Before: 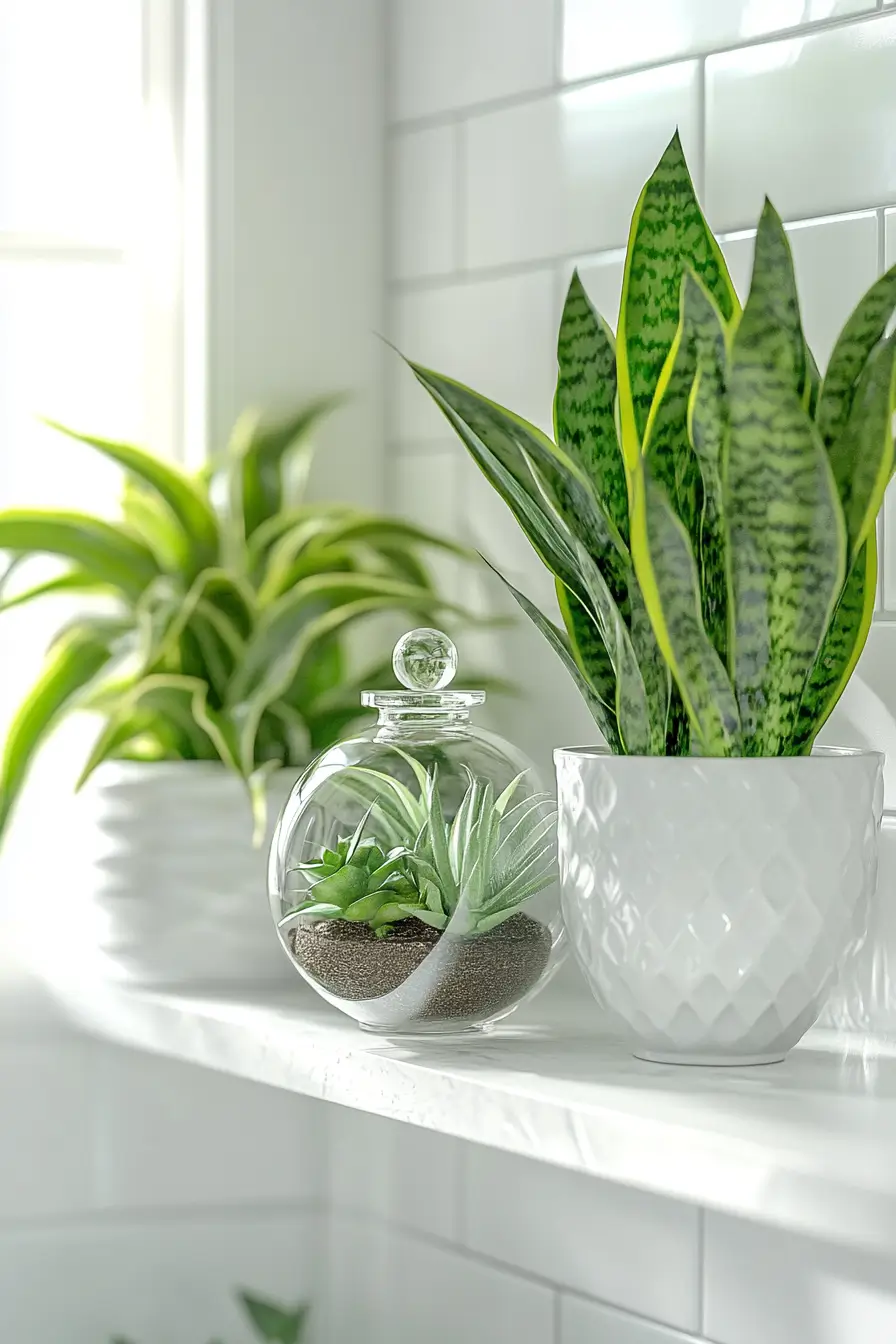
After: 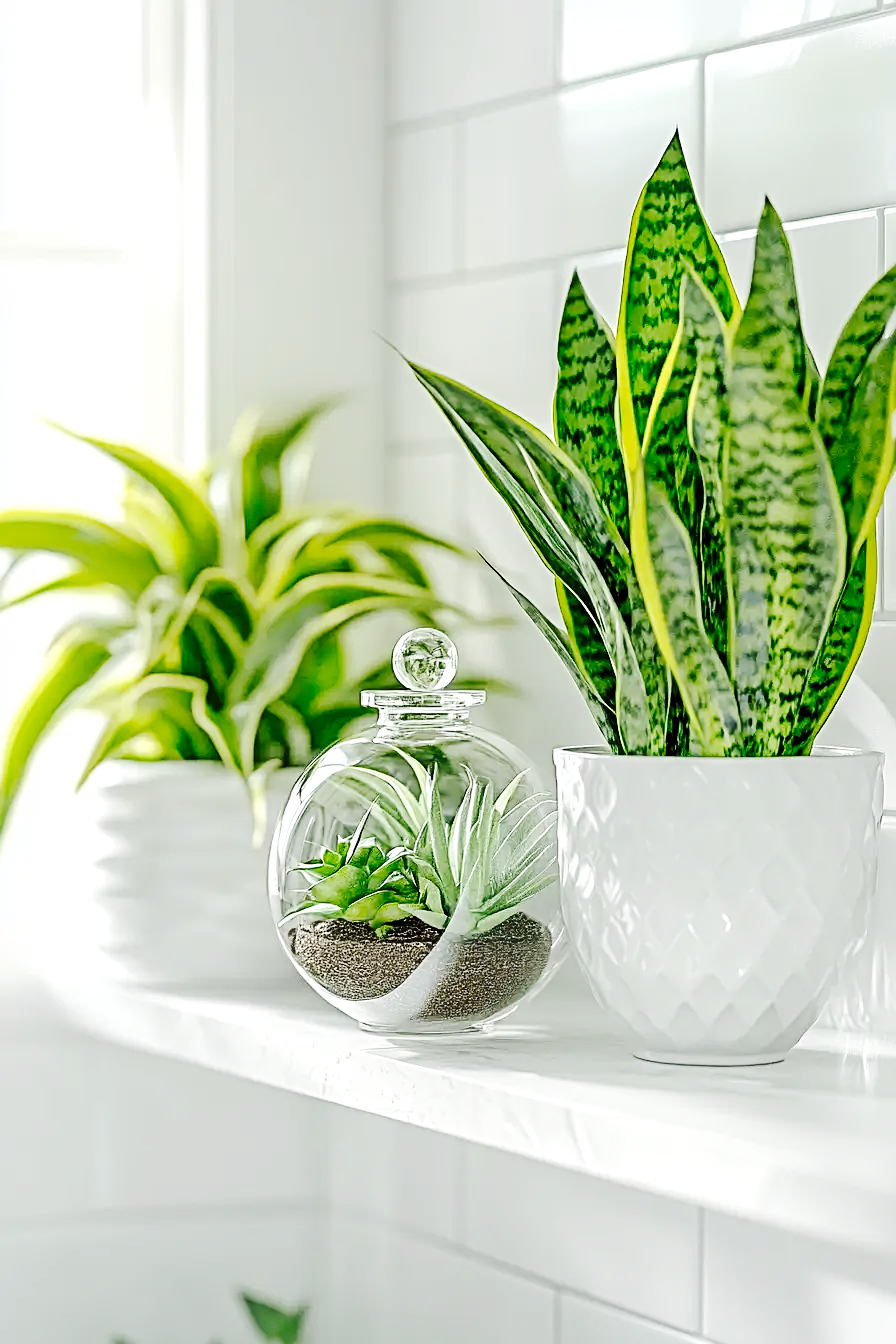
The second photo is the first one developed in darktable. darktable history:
sharpen: radius 4
tone curve: curves: ch0 [(0, 0) (0.003, 0.002) (0.011, 0.008) (0.025, 0.017) (0.044, 0.027) (0.069, 0.037) (0.1, 0.052) (0.136, 0.074) (0.177, 0.11) (0.224, 0.155) (0.277, 0.237) (0.335, 0.34) (0.399, 0.467) (0.468, 0.584) (0.543, 0.683) (0.623, 0.762) (0.709, 0.827) (0.801, 0.888) (0.898, 0.947) (1, 1)], preserve colors none
